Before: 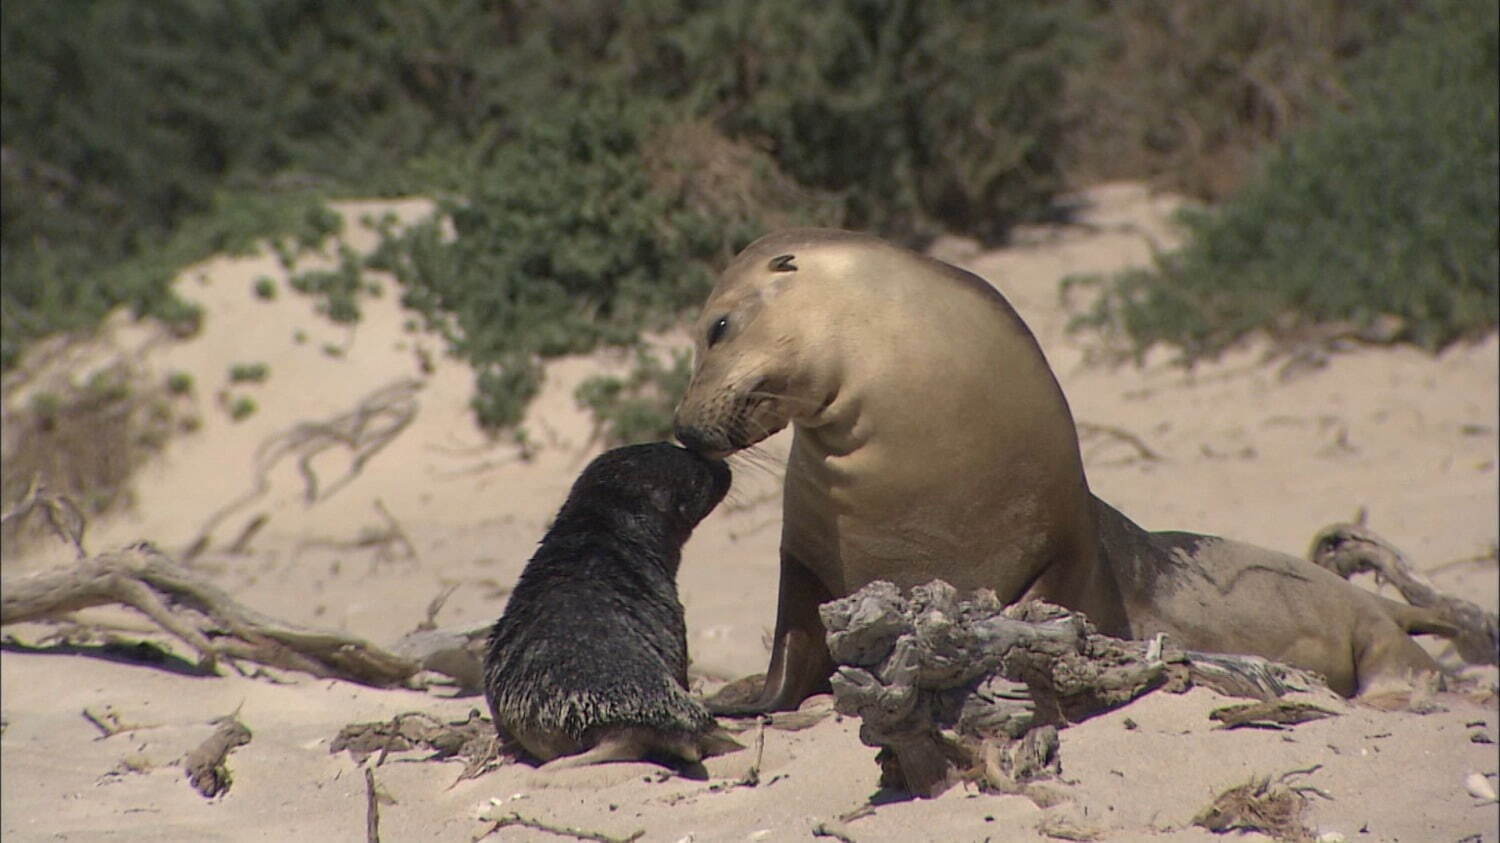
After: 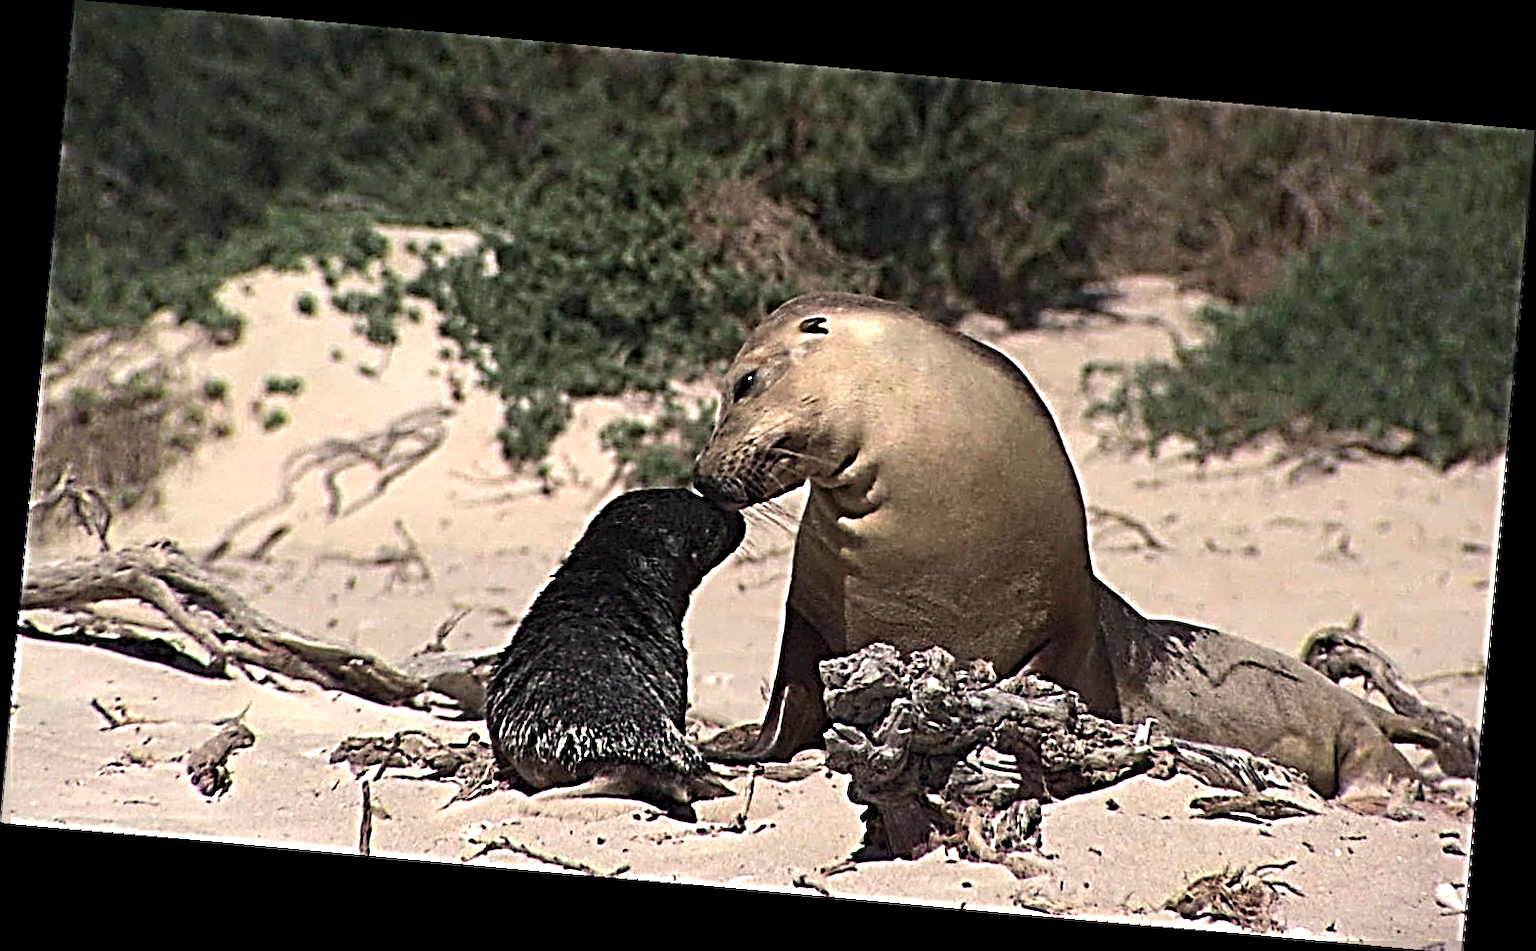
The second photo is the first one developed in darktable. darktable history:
rotate and perspective: rotation 5.12°, automatic cropping off
sharpen: radius 4.001, amount 2
crop: bottom 0.071%
vibrance: on, module defaults
color contrast: blue-yellow contrast 0.7
tone equalizer: -8 EV -0.75 EV, -7 EV -0.7 EV, -6 EV -0.6 EV, -5 EV -0.4 EV, -3 EV 0.4 EV, -2 EV 0.6 EV, -1 EV 0.7 EV, +0 EV 0.75 EV, edges refinement/feathering 500, mask exposure compensation -1.57 EV, preserve details no
color balance rgb: perceptual saturation grading › global saturation 30%, global vibrance 10%
